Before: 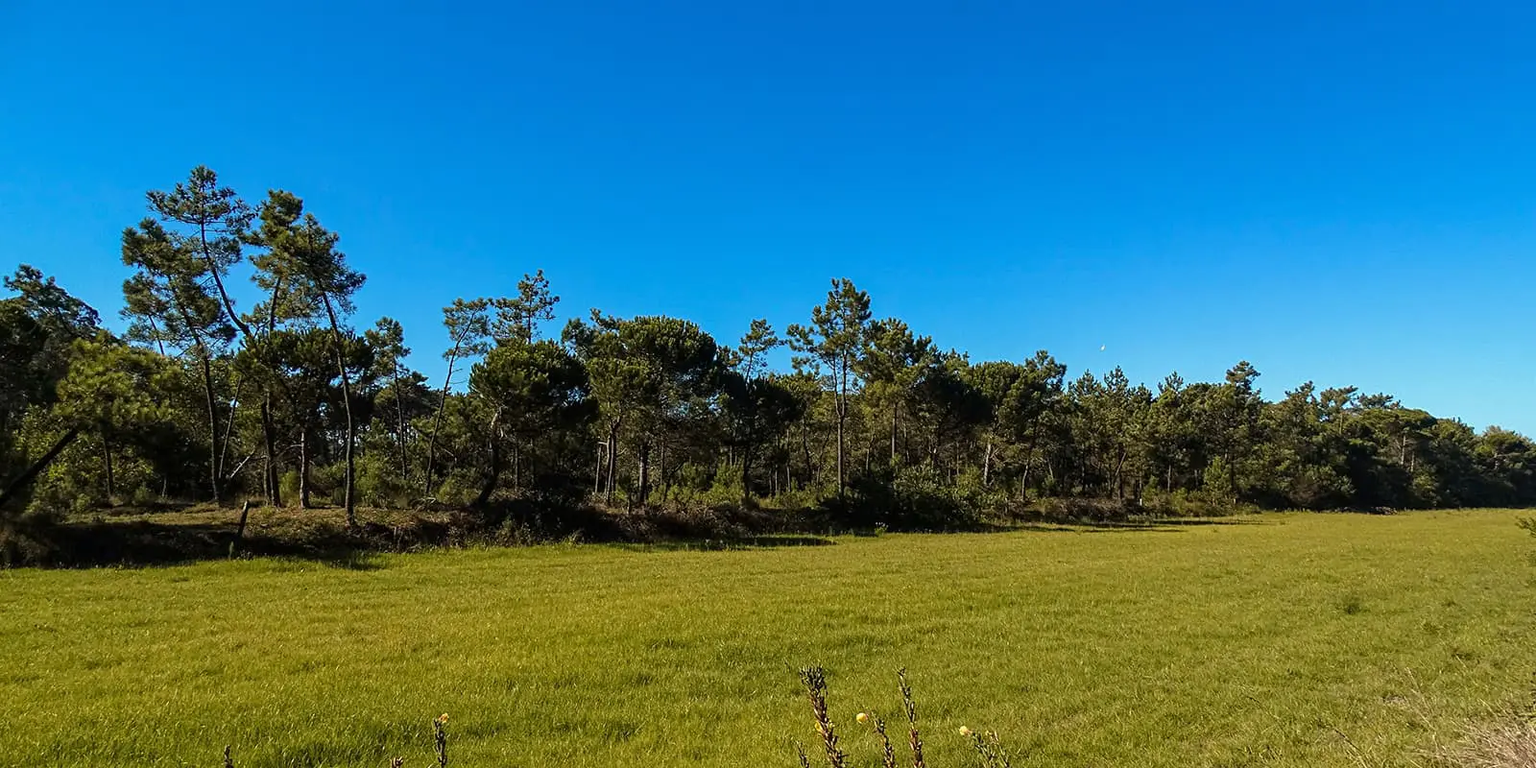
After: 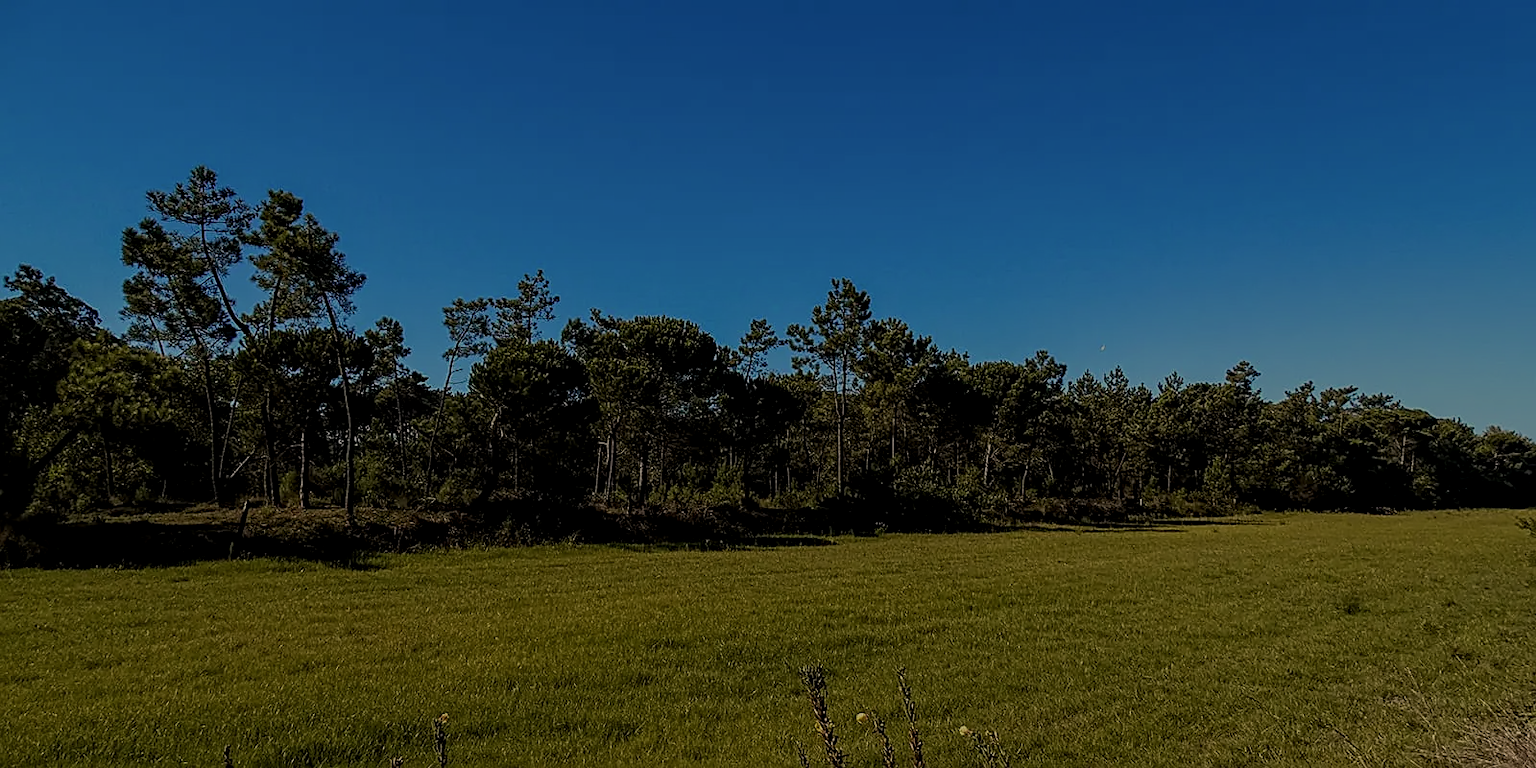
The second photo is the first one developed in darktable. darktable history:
tone equalizer: -8 EV -1.99 EV, -7 EV -1.99 EV, -6 EV -1.97 EV, -5 EV -1.99 EV, -4 EV -1.97 EV, -3 EV -1.99 EV, -2 EV -1.99 EV, -1 EV -1.61 EV, +0 EV -1.98 EV, smoothing diameter 24.99%, edges refinement/feathering 6.92, preserve details guided filter
color correction: highlights a* 3.63, highlights b* 5.06
local contrast: on, module defaults
sharpen: on, module defaults
